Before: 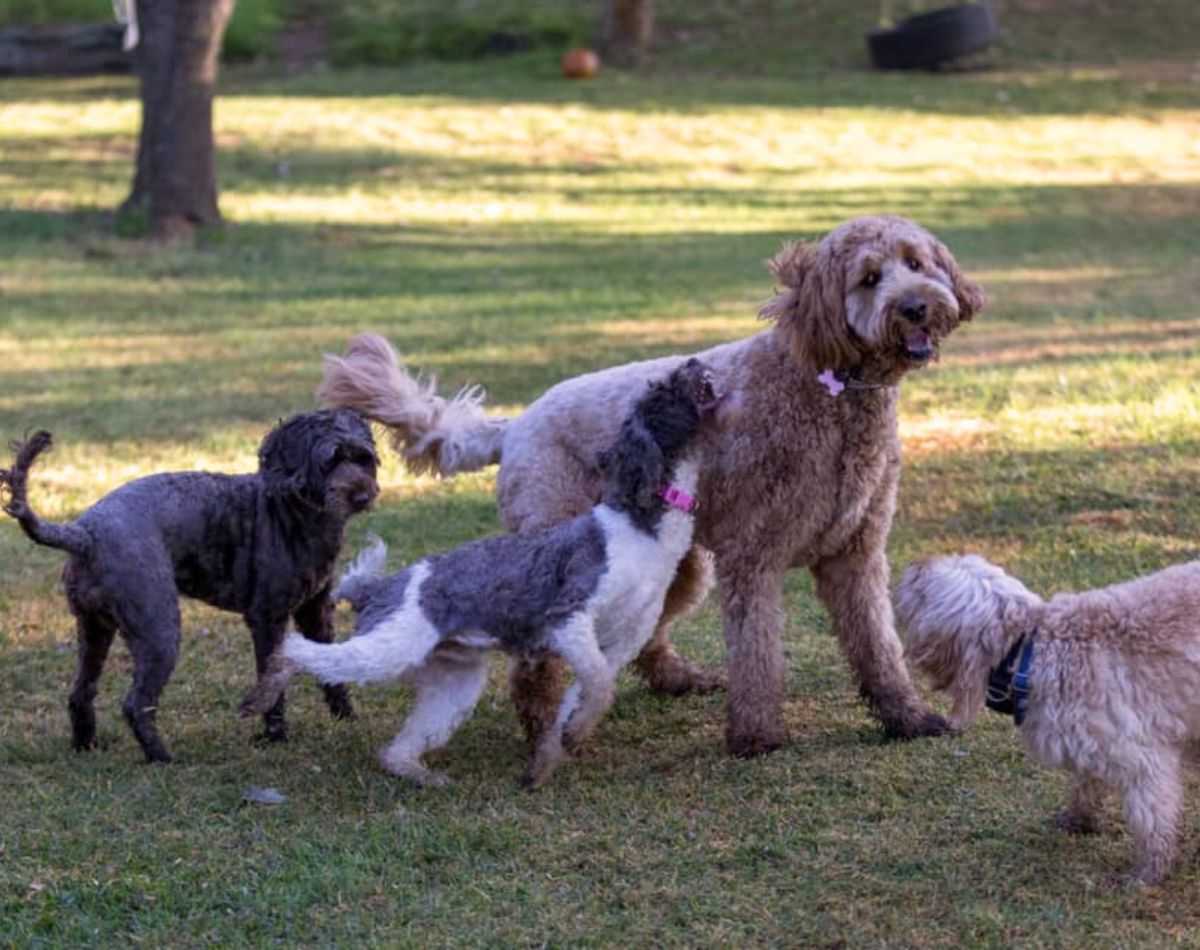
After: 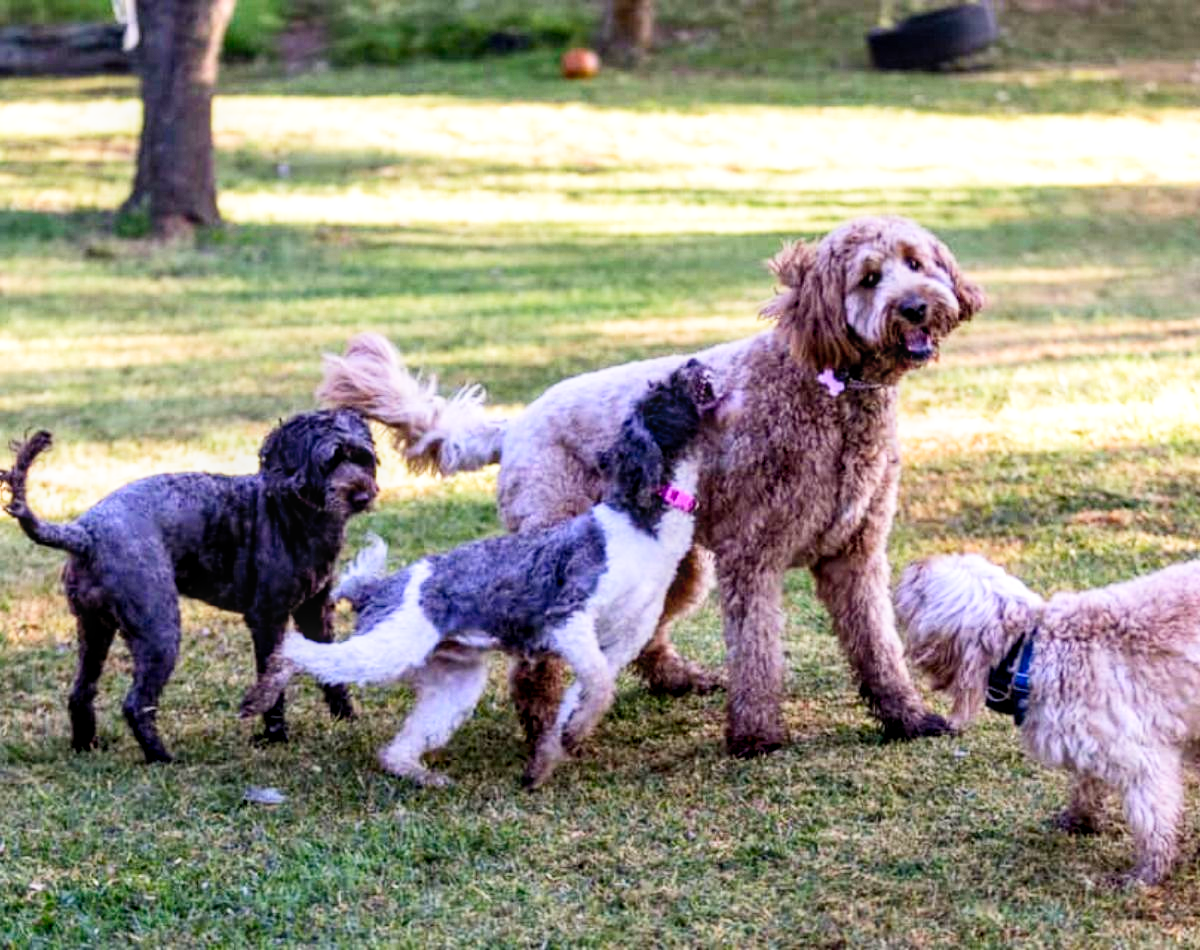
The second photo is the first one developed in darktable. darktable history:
contrast brightness saturation: contrast 0.2, brightness 0.16, saturation 0.22
filmic rgb: middle gray luminance 12.74%, black relative exposure -10.13 EV, white relative exposure 3.47 EV, threshold 6 EV, target black luminance 0%, hardness 5.74, latitude 44.69%, contrast 1.221, highlights saturation mix 5%, shadows ↔ highlights balance 26.78%, add noise in highlights 0, preserve chrominance no, color science v3 (2019), use custom middle-gray values true, iterations of high-quality reconstruction 0, contrast in highlights soft, enable highlight reconstruction true
local contrast: on, module defaults
